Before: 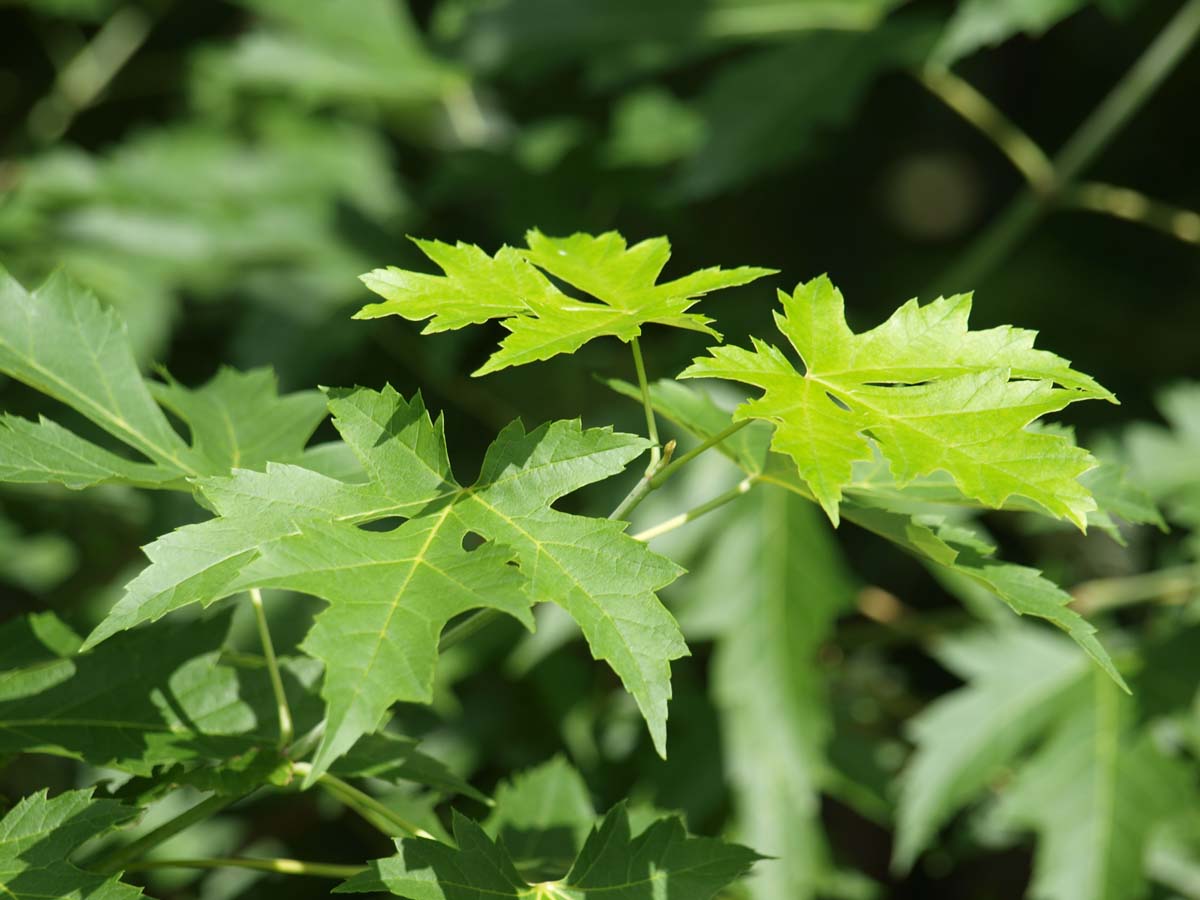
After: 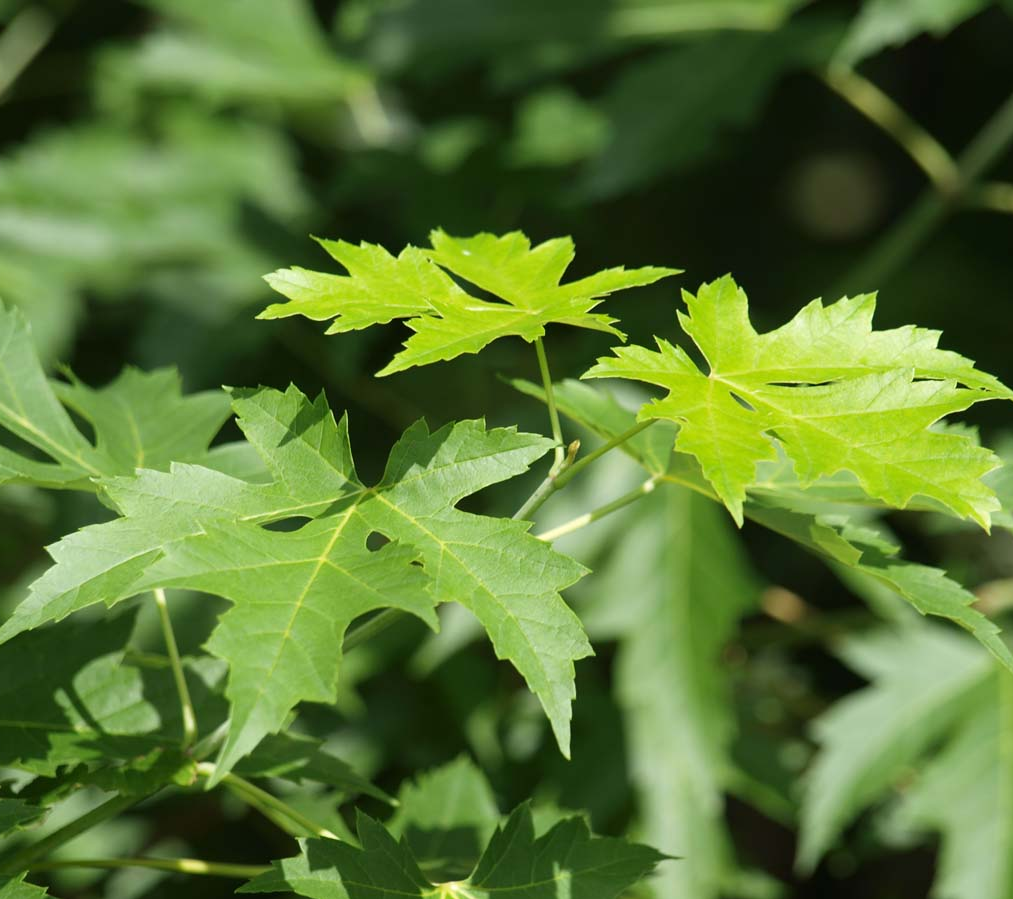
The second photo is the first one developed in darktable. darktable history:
crop: left 8.061%, right 7.506%
